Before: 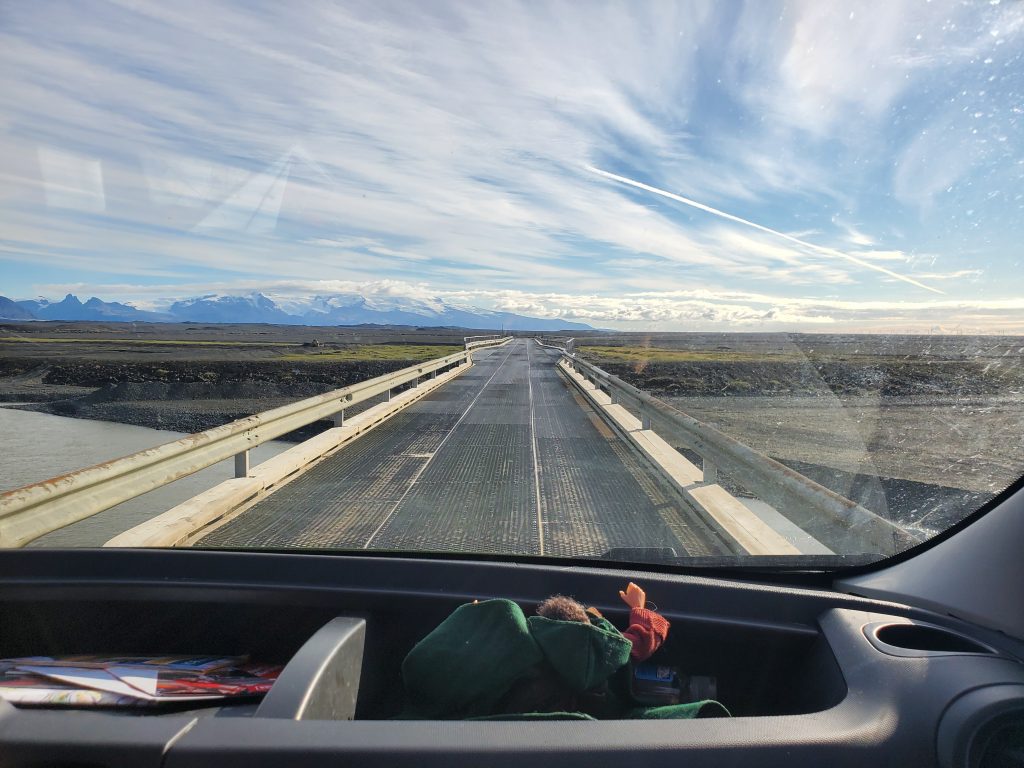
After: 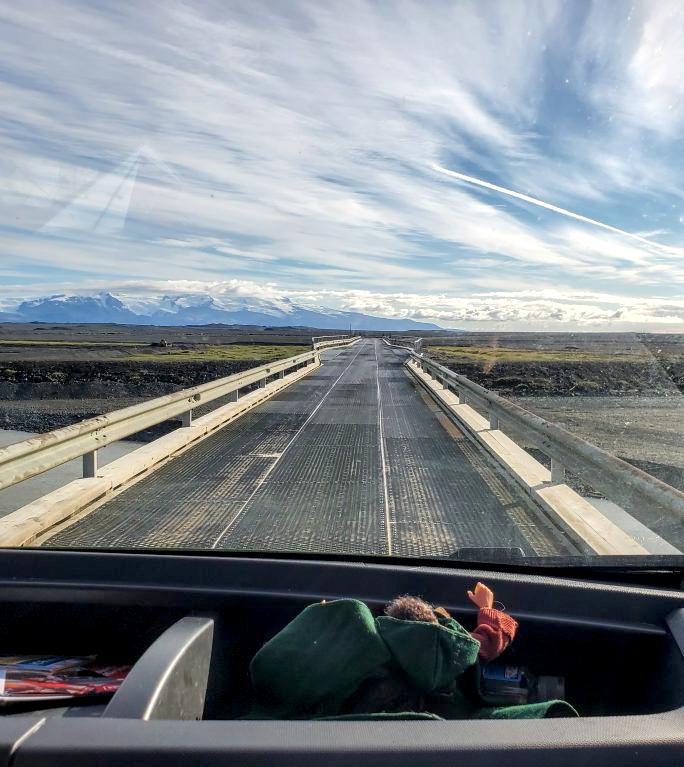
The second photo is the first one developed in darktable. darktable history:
crop and rotate: left 14.9%, right 18.266%
local contrast: highlights 62%, detail 143%, midtone range 0.428
exposure: black level correction 0.005, exposure 0.003 EV, compensate exposure bias true, compensate highlight preservation false
